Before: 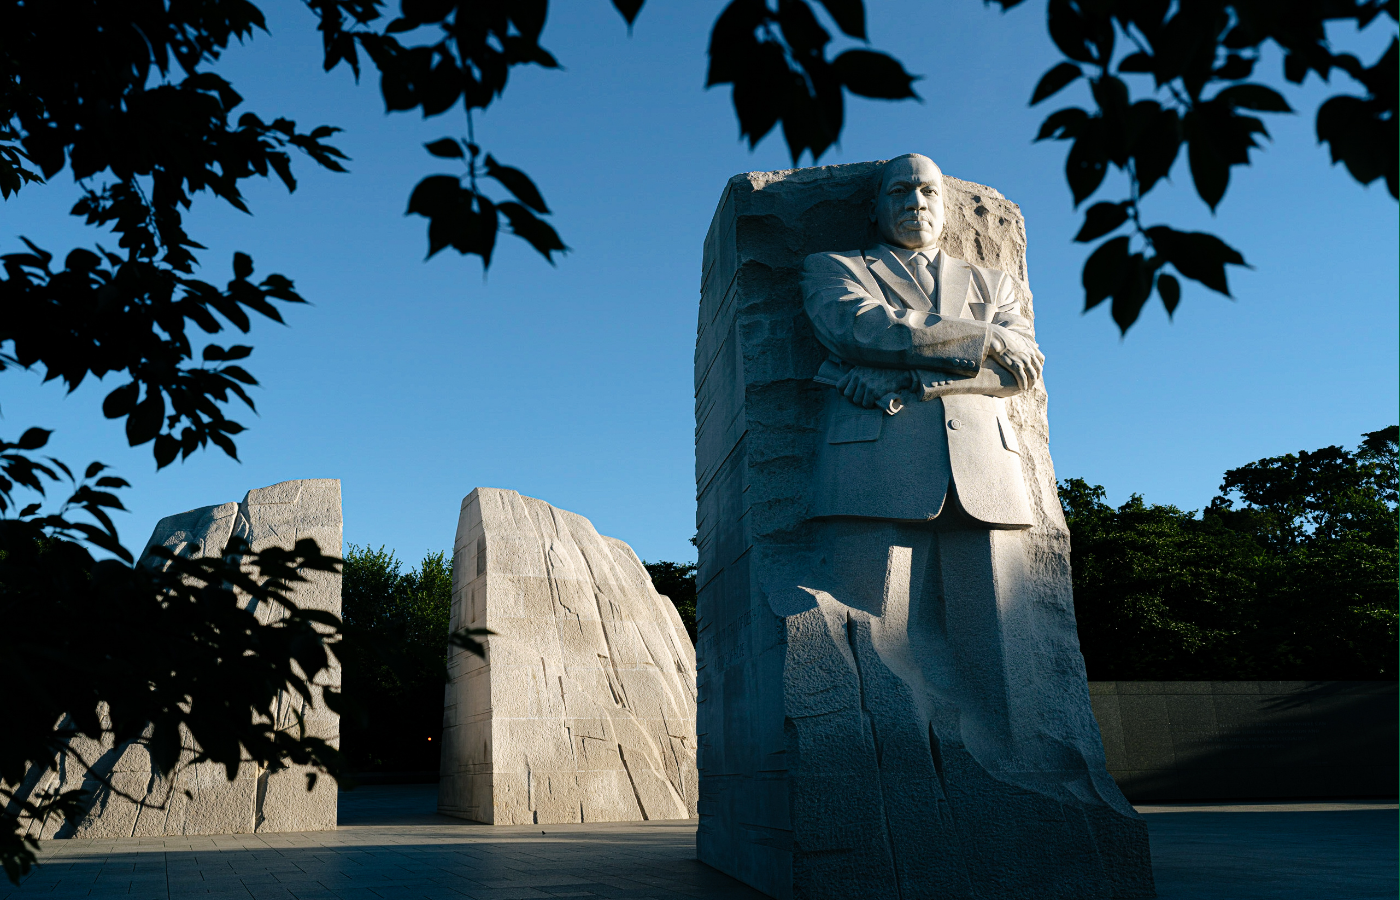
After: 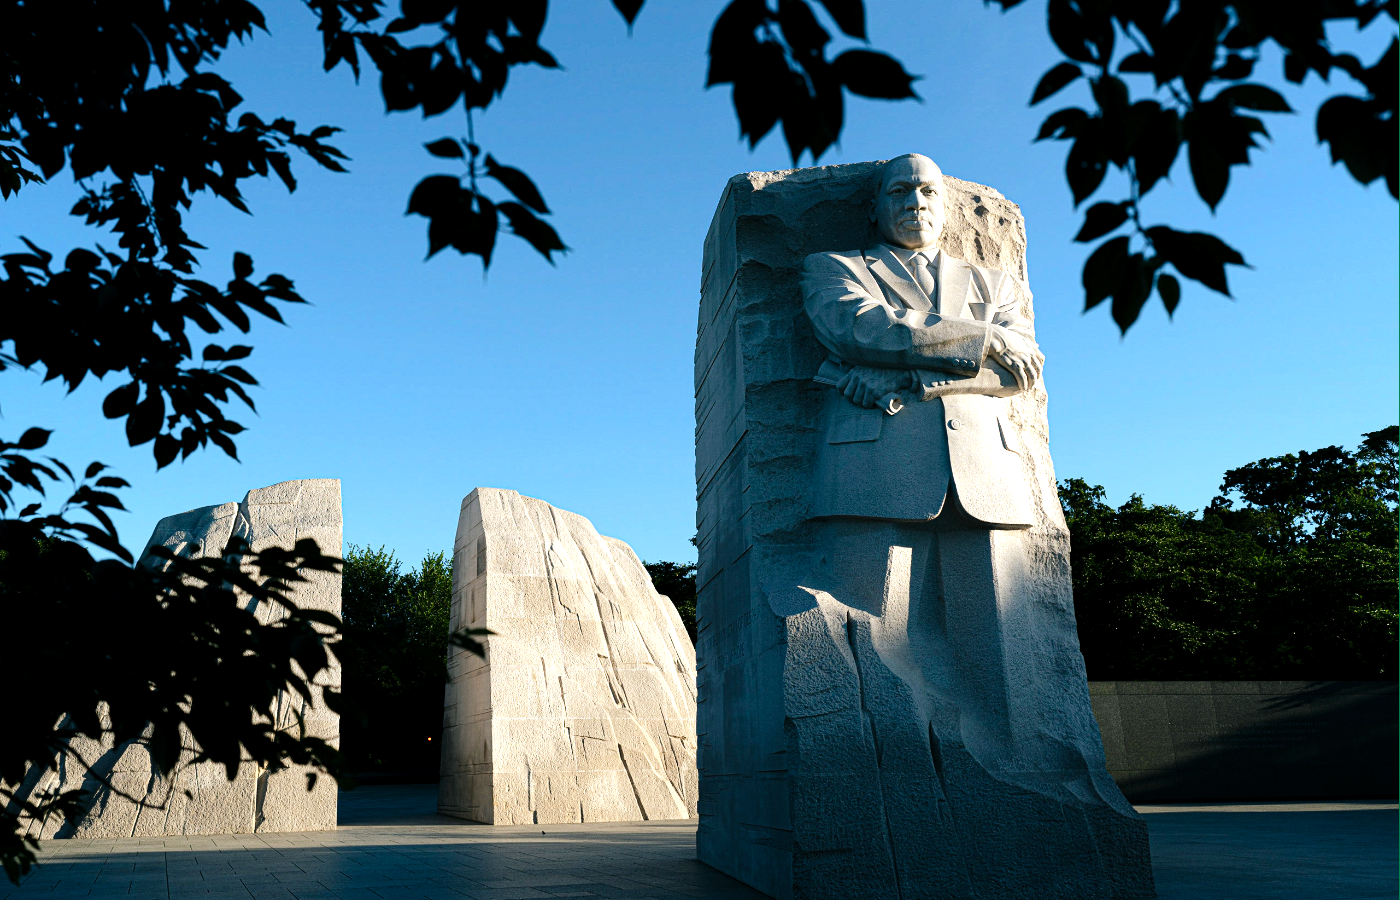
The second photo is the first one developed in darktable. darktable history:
exposure: black level correction 0.001, exposure 0.5 EV, compensate exposure bias true, compensate highlight preservation false
base curve: curves: ch0 [(0, 0) (0.472, 0.508) (1, 1)]
